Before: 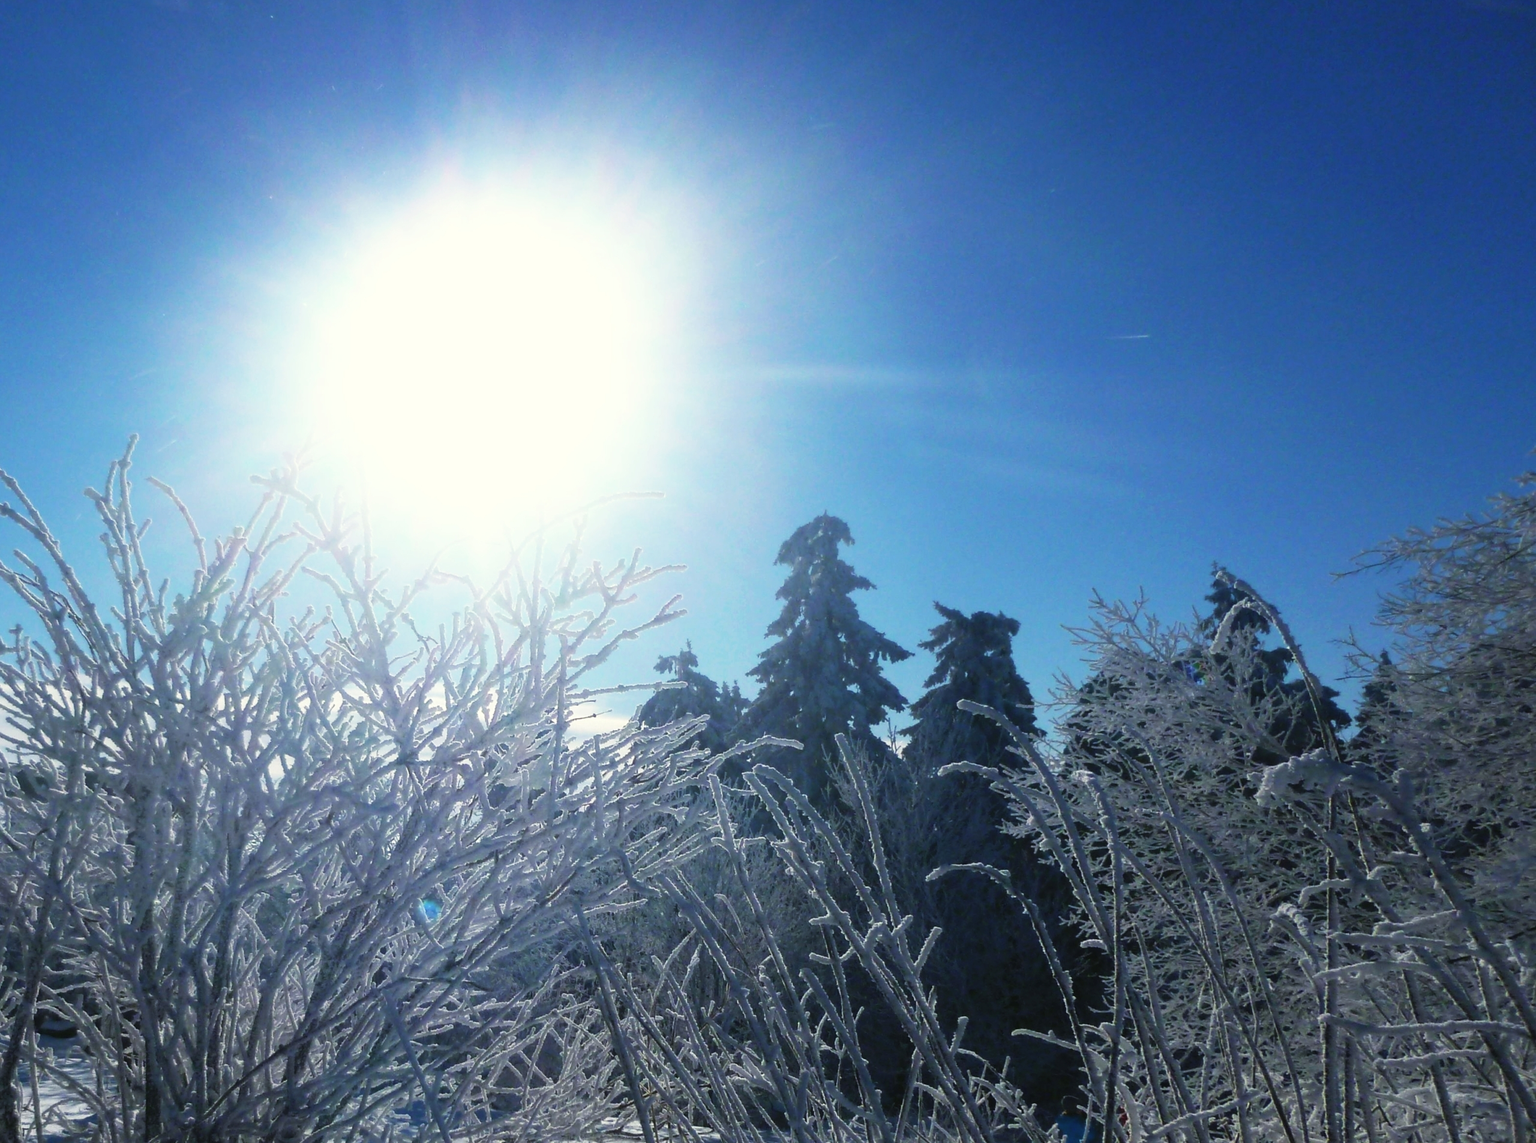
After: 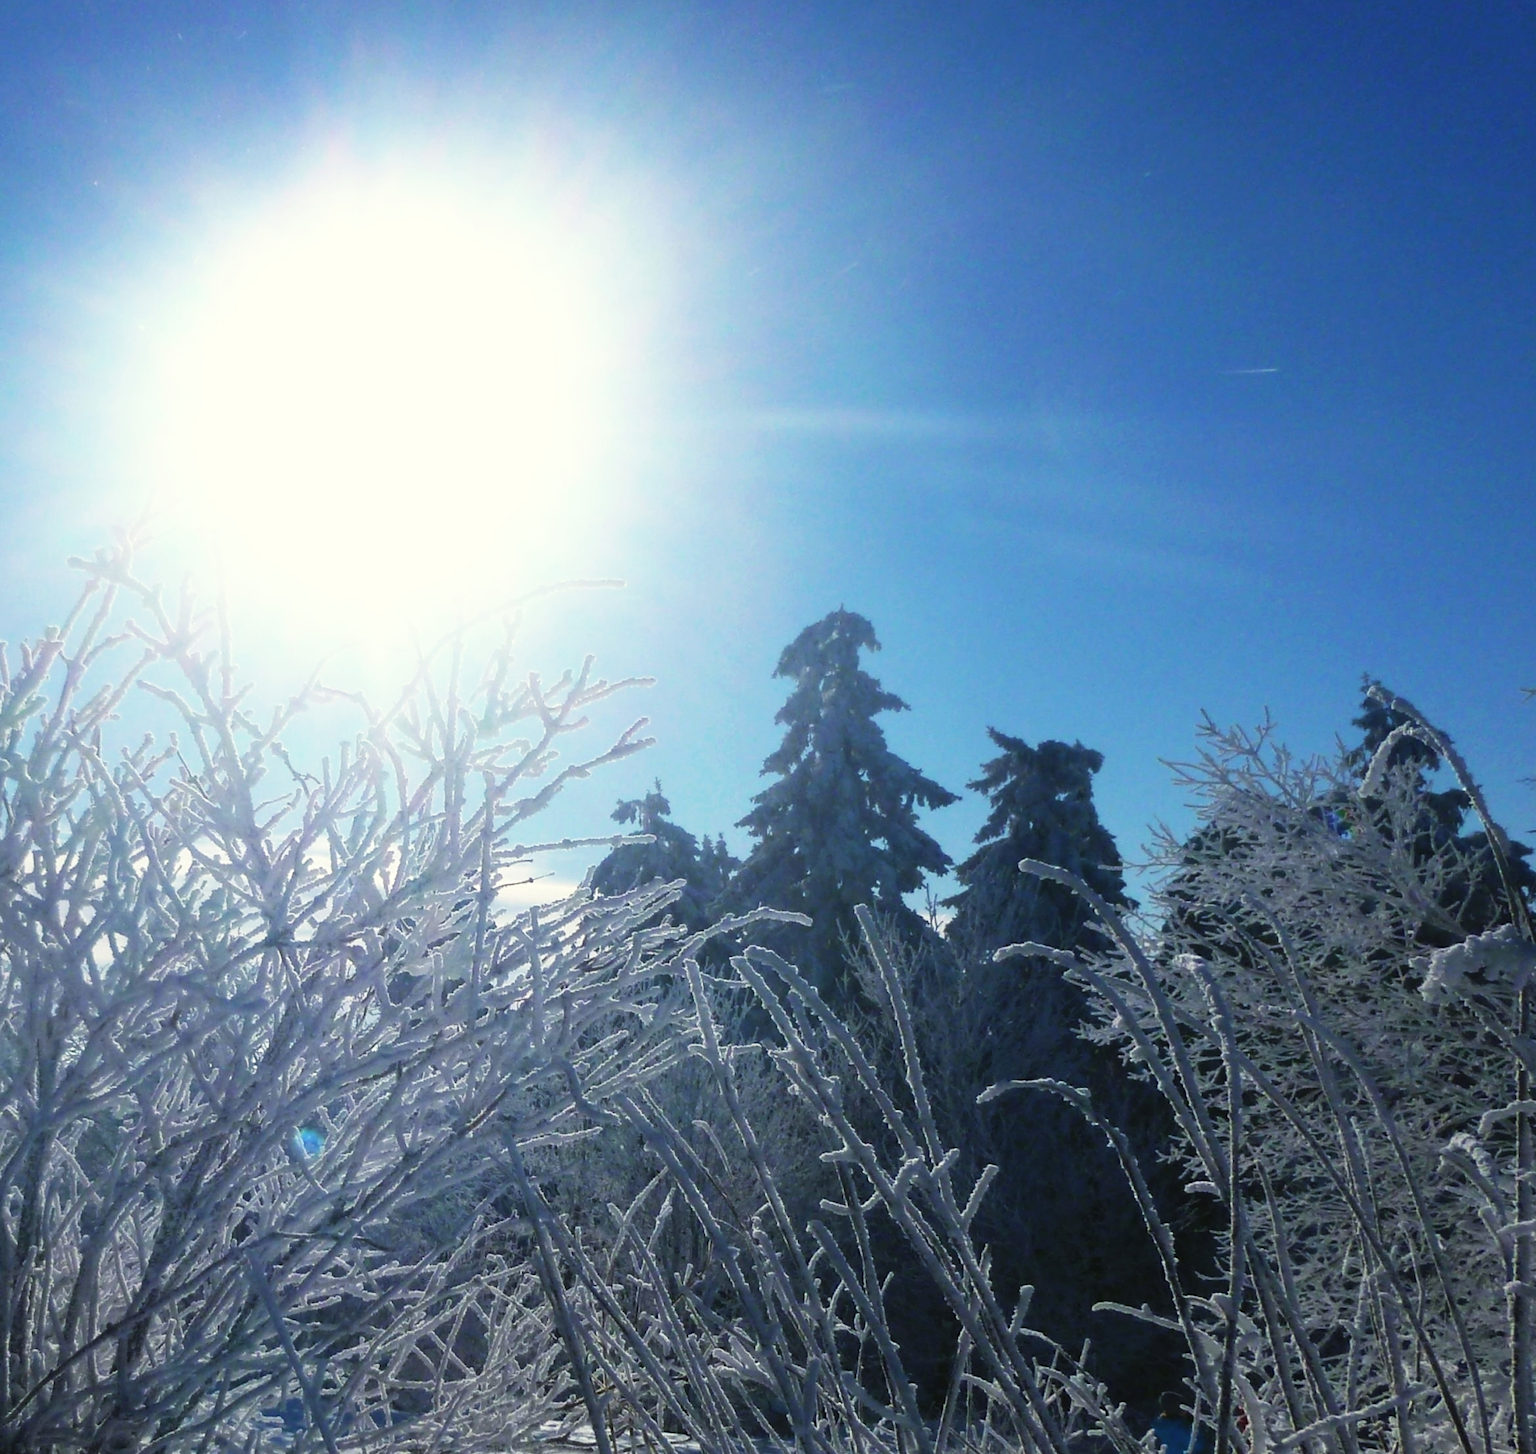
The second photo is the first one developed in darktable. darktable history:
crop and rotate: left 13.017%, top 5.391%, right 12.624%
